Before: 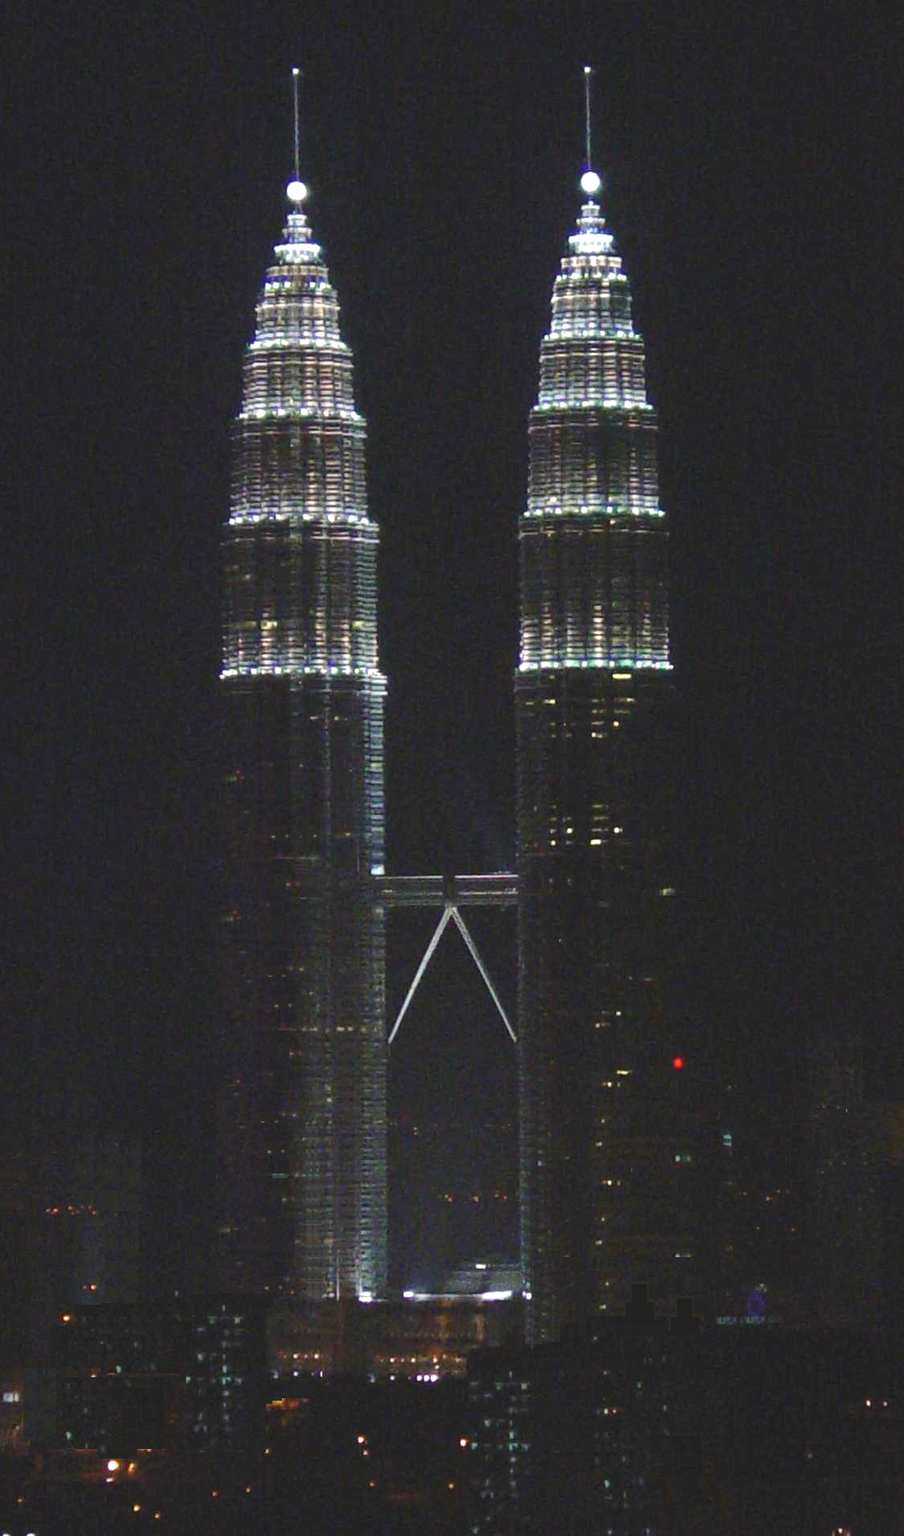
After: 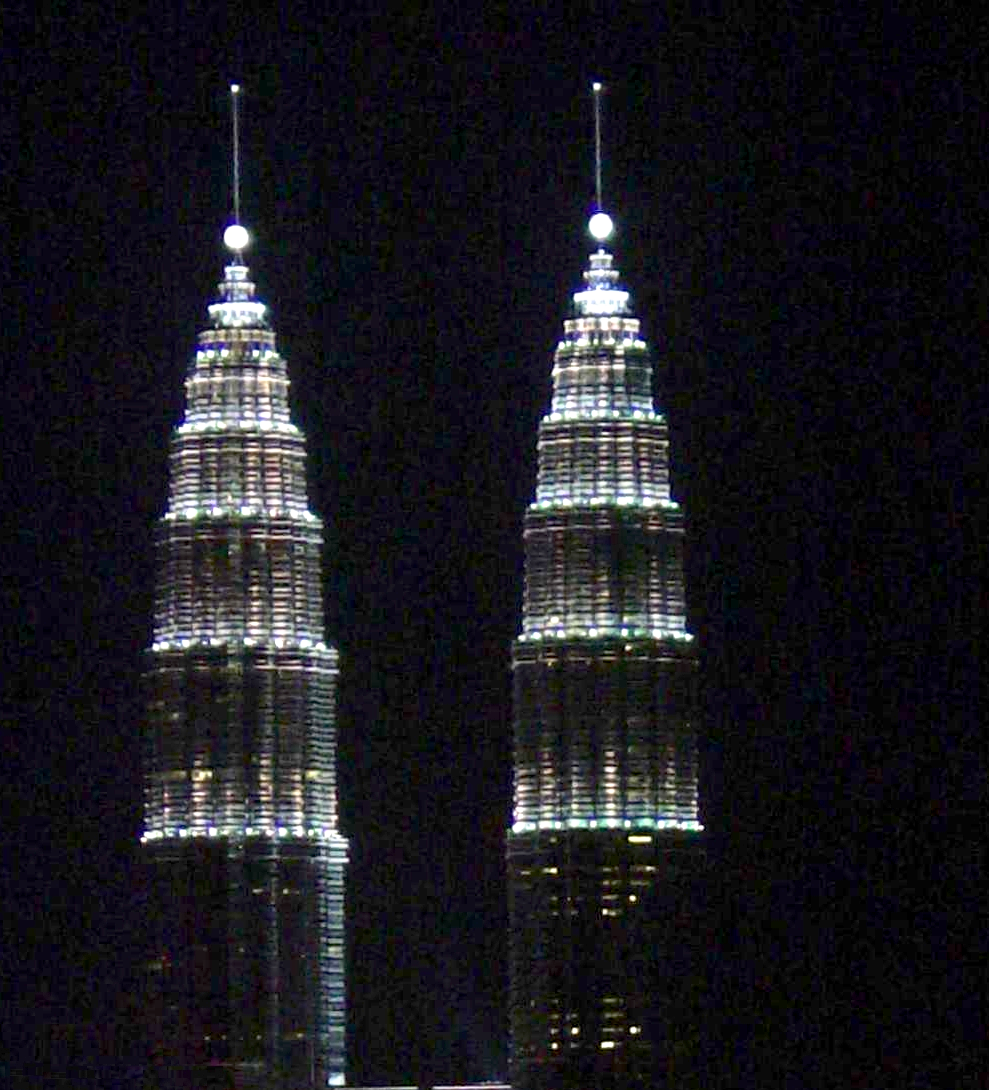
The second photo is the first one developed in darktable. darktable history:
contrast brightness saturation: contrast 0.1, brightness 0.02, saturation 0.02
base curve: curves: ch0 [(0.017, 0) (0.425, 0.441) (0.844, 0.933) (1, 1)], preserve colors none
crop and rotate: left 11.812%, bottom 42.776%
